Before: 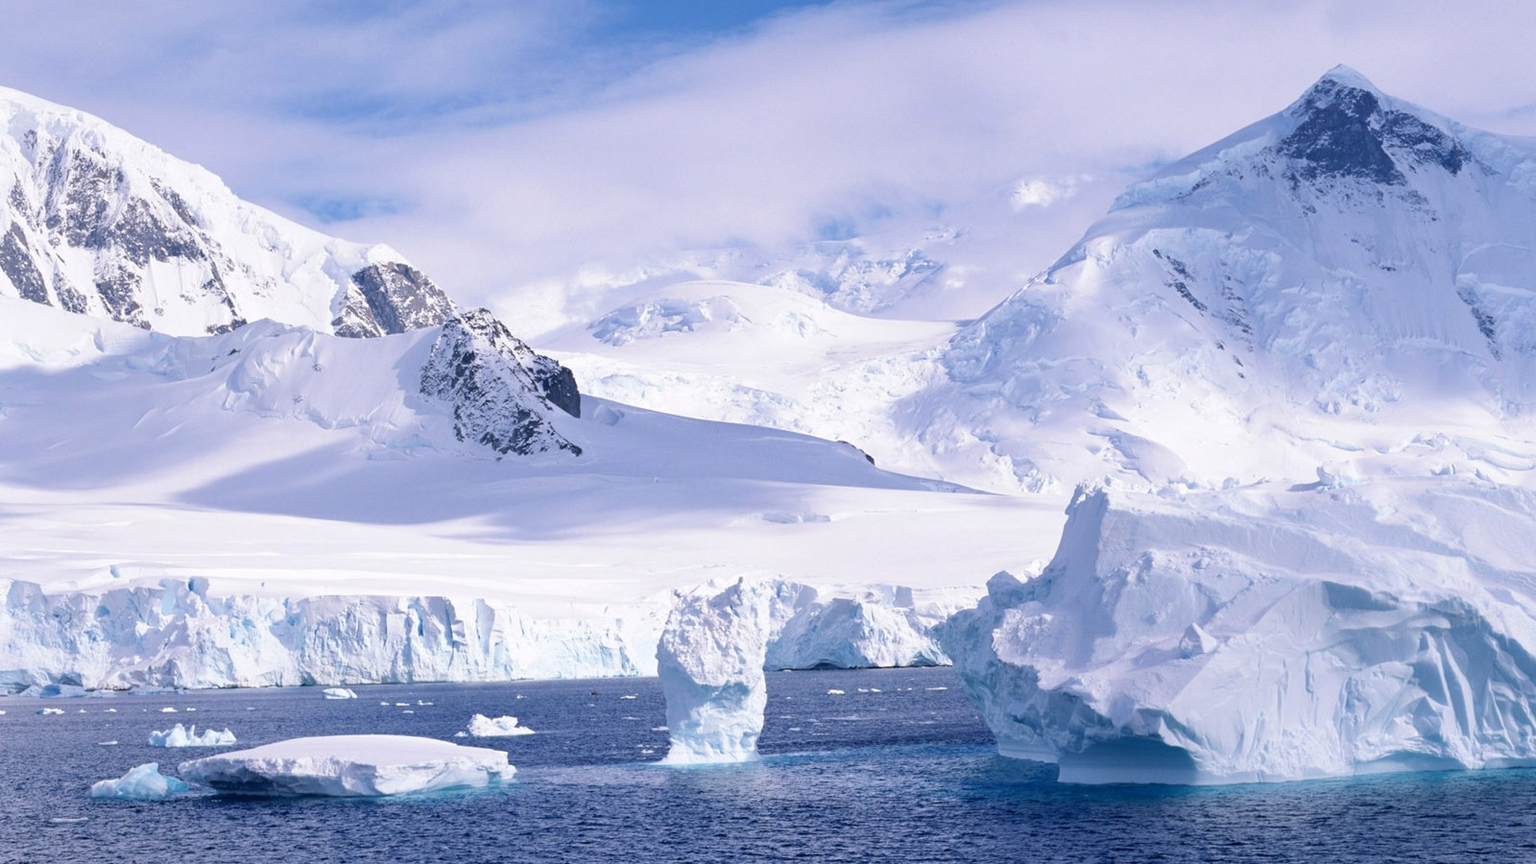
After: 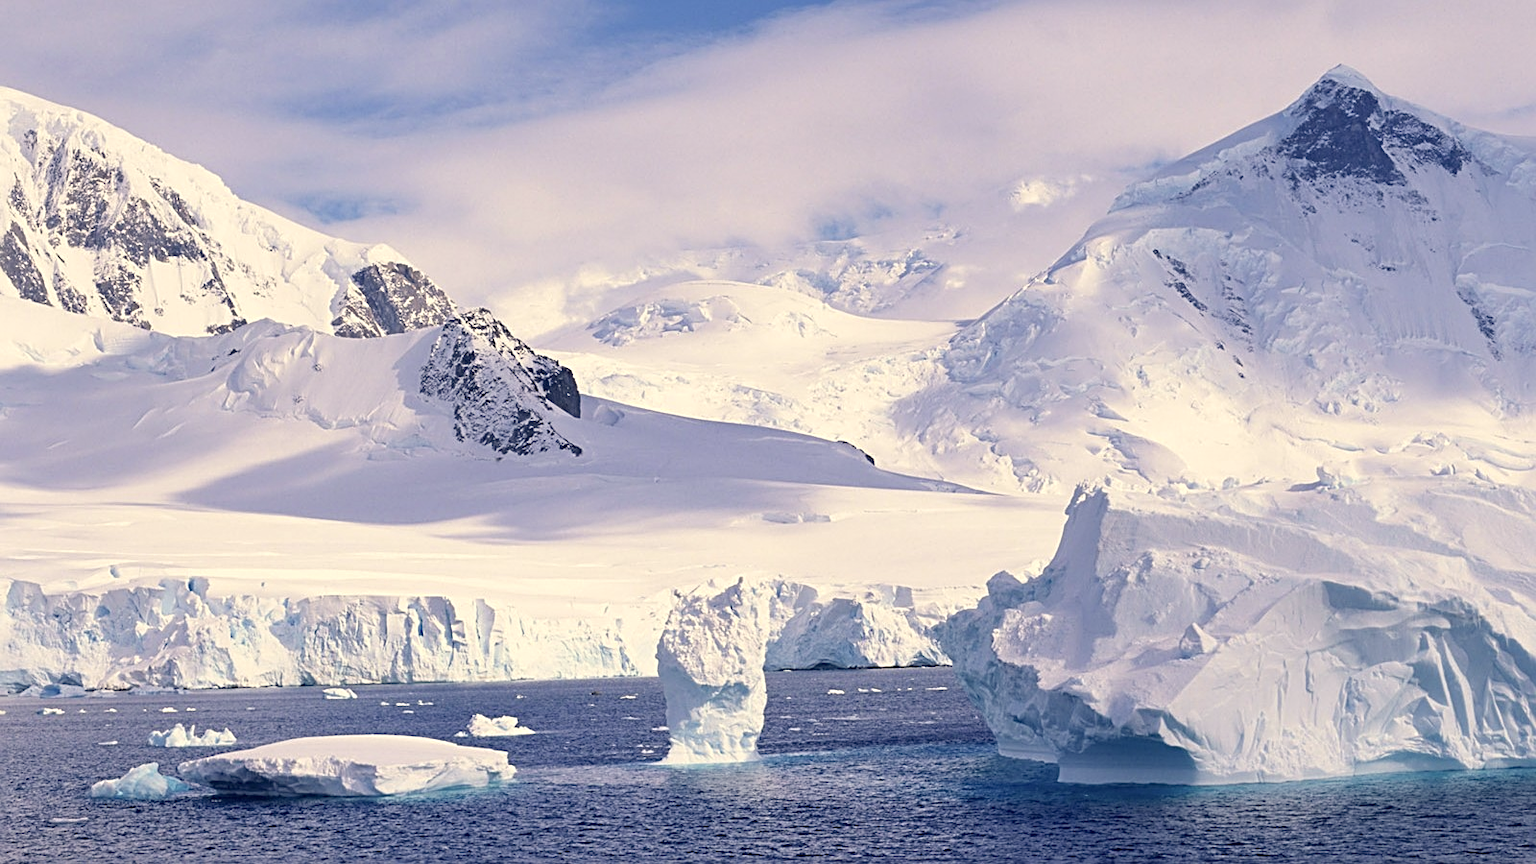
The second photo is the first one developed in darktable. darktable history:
sharpen: radius 2.742
shadows and highlights: shadows 4.48, highlights -19.21, soften with gaussian
color correction: highlights a* 1.31, highlights b* 17.24
